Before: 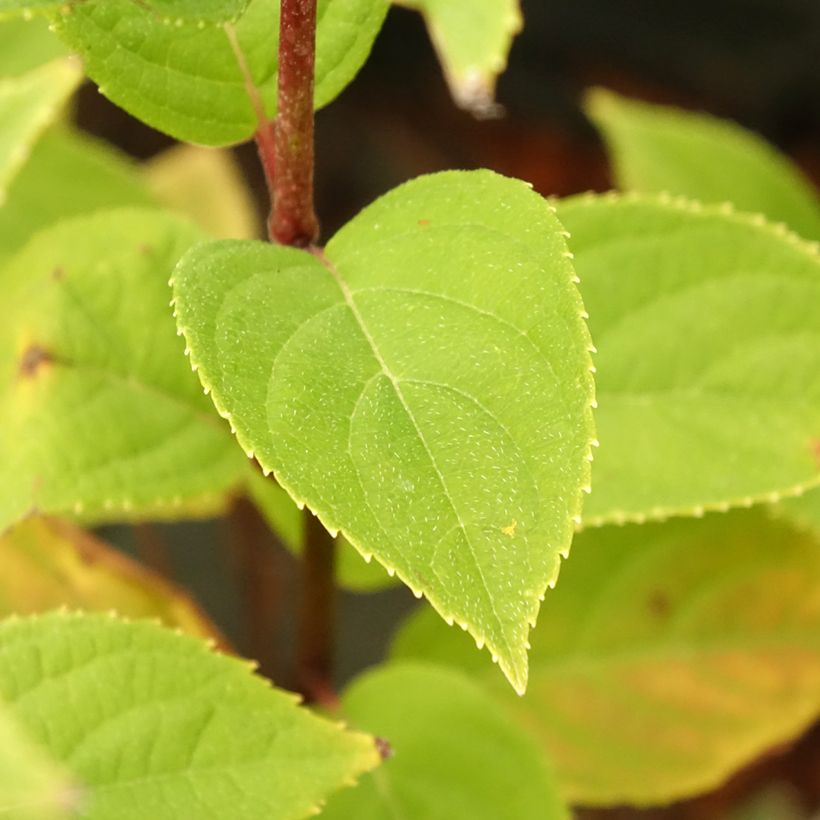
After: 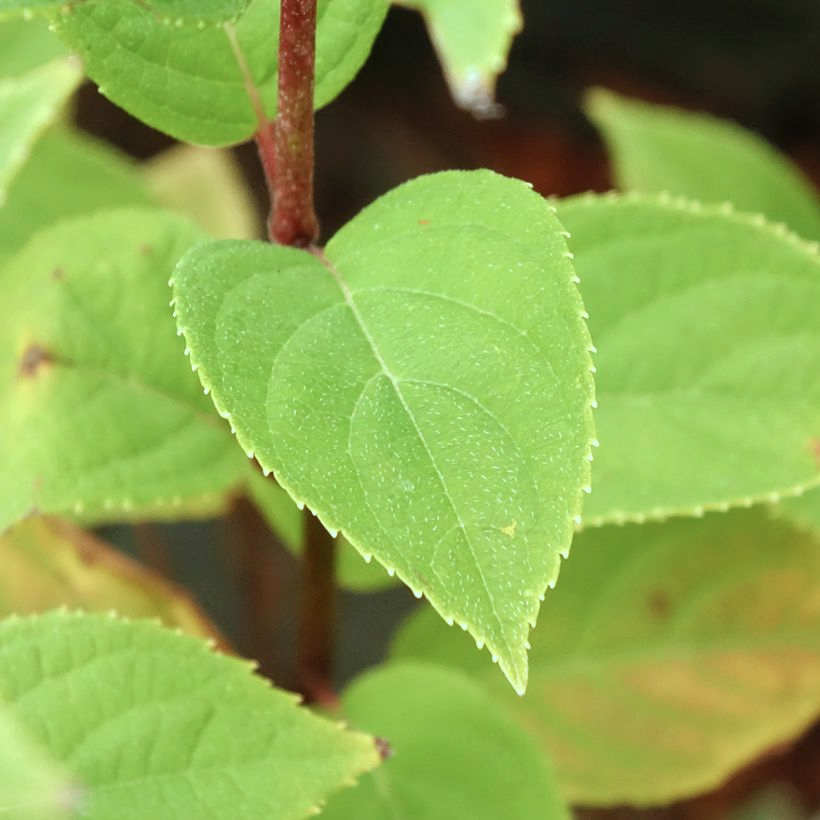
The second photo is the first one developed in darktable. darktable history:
color correction: highlights a* -10.53, highlights b* -19.4
